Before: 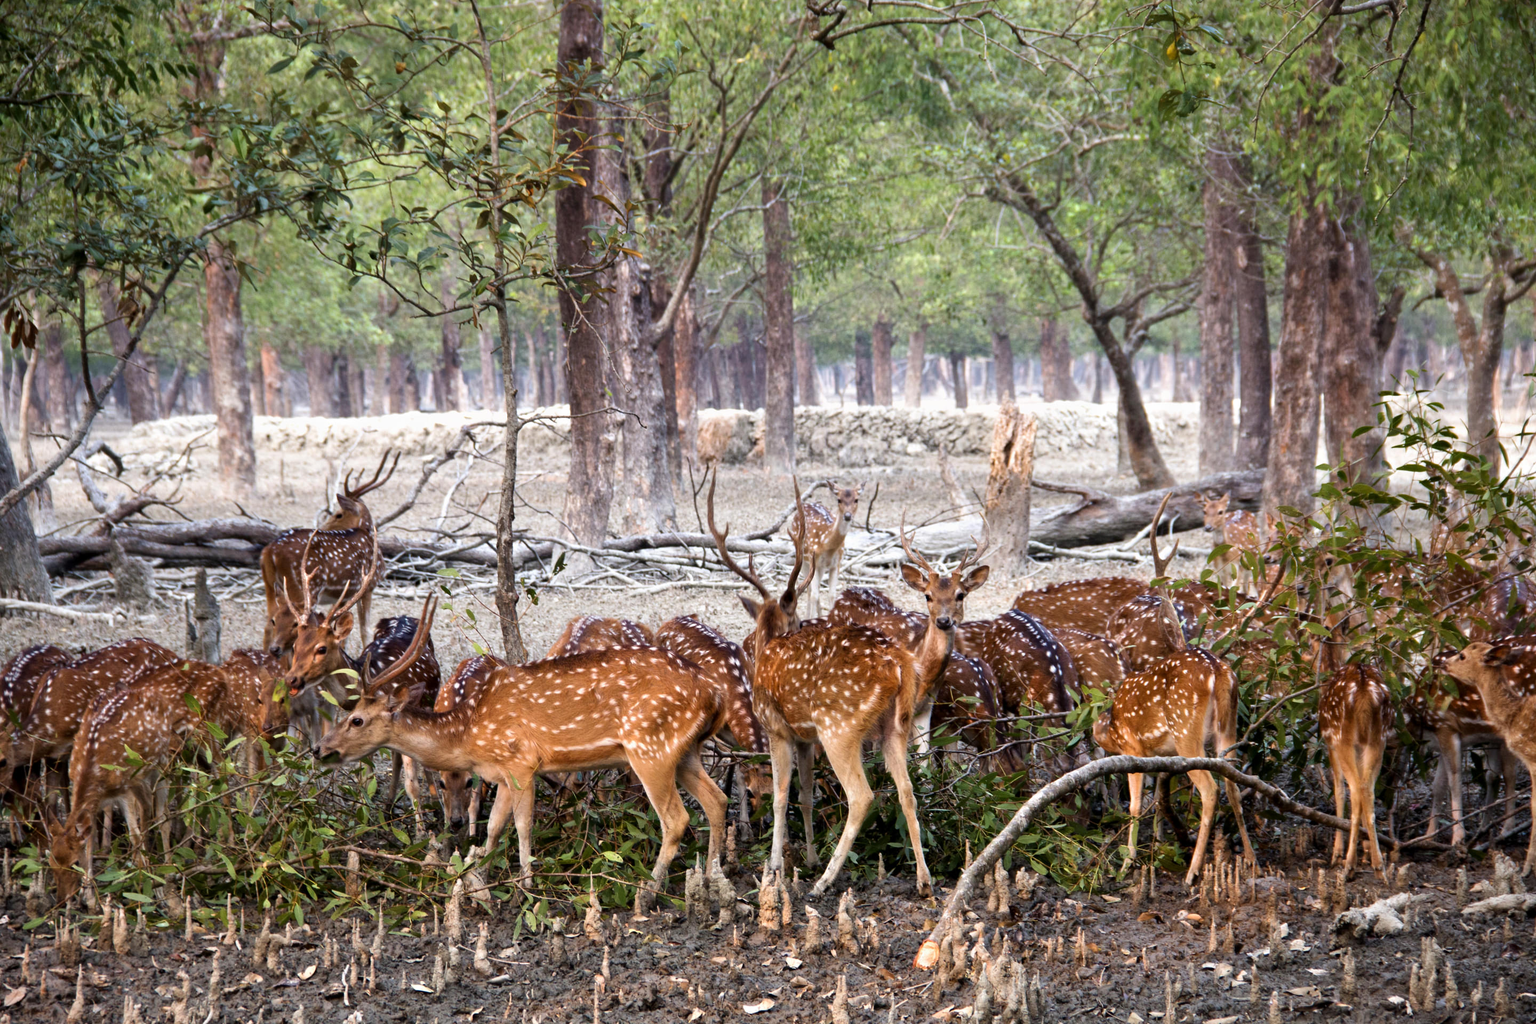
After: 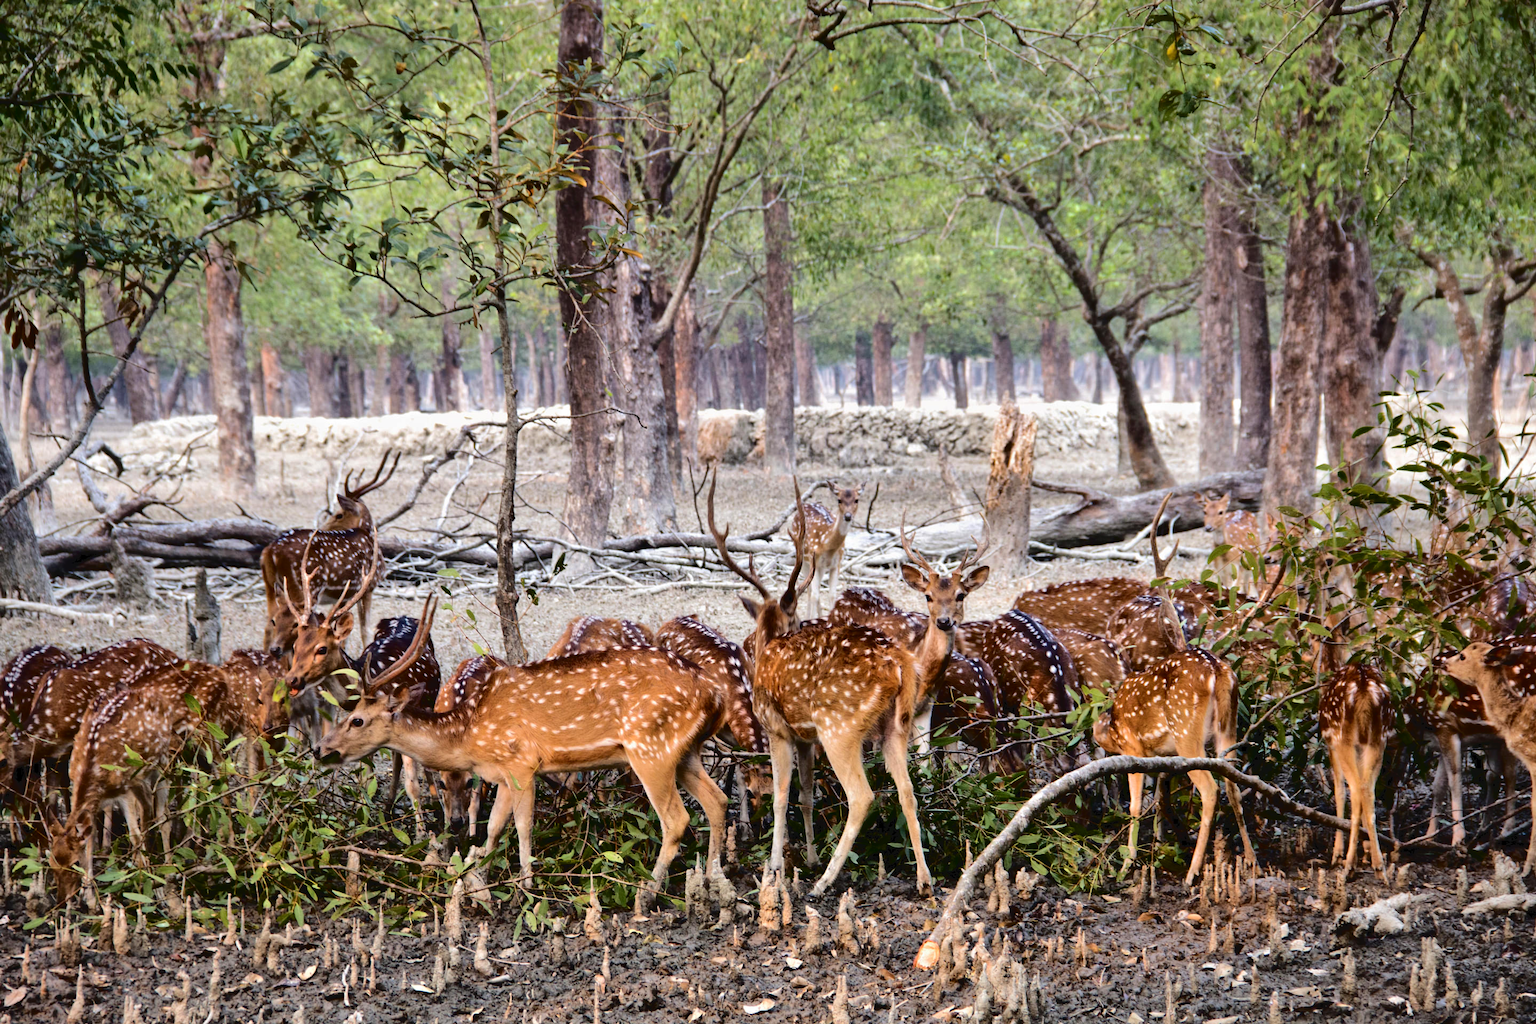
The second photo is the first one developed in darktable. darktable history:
color balance rgb: perceptual saturation grading › global saturation 0.79%, global vibrance 20%
shadows and highlights: radius 118.19, shadows 41.48, highlights -61.86, soften with gaussian
tone curve: curves: ch0 [(0, 0) (0.003, 0.041) (0.011, 0.042) (0.025, 0.041) (0.044, 0.043) (0.069, 0.048) (0.1, 0.059) (0.136, 0.079) (0.177, 0.107) (0.224, 0.152) (0.277, 0.235) (0.335, 0.331) (0.399, 0.427) (0.468, 0.512) (0.543, 0.595) (0.623, 0.668) (0.709, 0.736) (0.801, 0.813) (0.898, 0.891) (1, 1)], color space Lab, independent channels, preserve colors none
